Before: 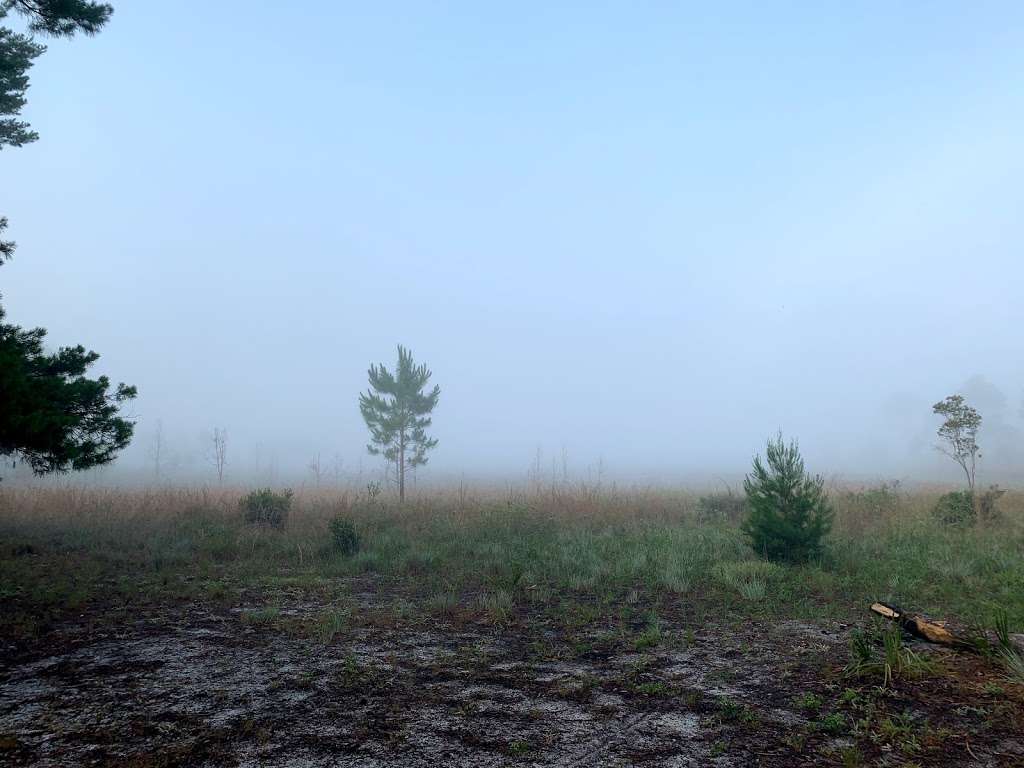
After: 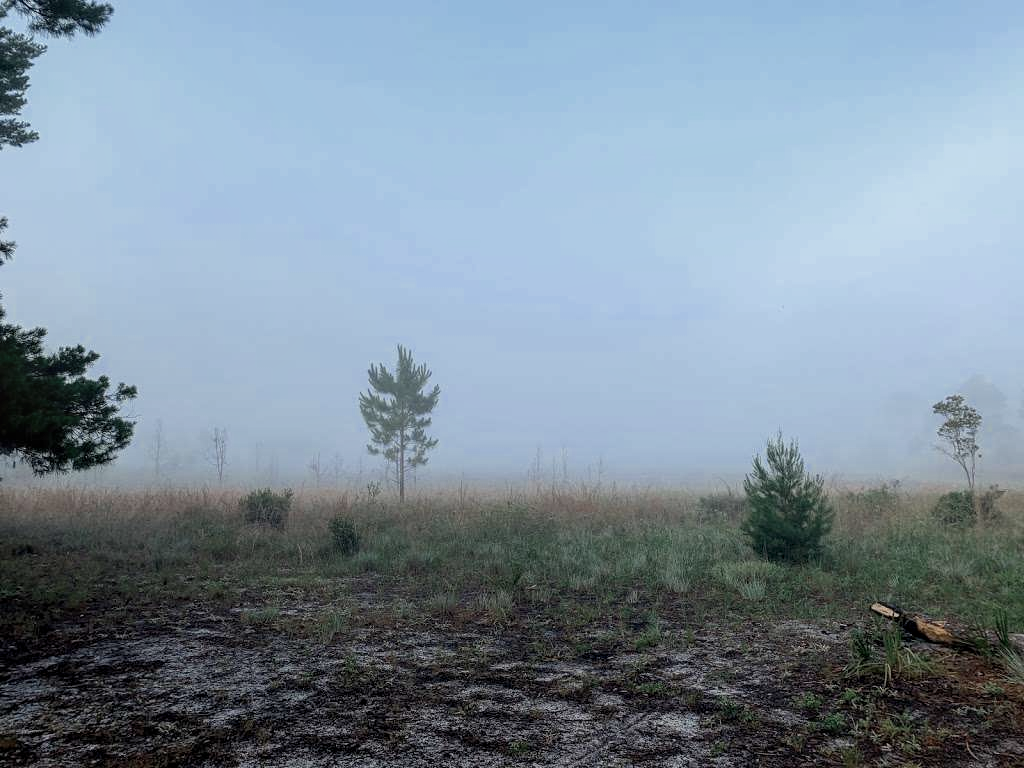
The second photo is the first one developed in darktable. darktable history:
exposure: black level correction 0.001, exposure 0.137 EV, compensate highlight preservation false
color zones: curves: ch0 [(0, 0.5) (0.125, 0.4) (0.25, 0.5) (0.375, 0.4) (0.5, 0.4) (0.625, 0.35) (0.75, 0.35) (0.875, 0.5)]; ch1 [(0, 0.35) (0.125, 0.45) (0.25, 0.35) (0.375, 0.35) (0.5, 0.35) (0.625, 0.35) (0.75, 0.45) (0.875, 0.35)]; ch2 [(0, 0.6) (0.125, 0.5) (0.25, 0.5) (0.375, 0.6) (0.5, 0.6) (0.625, 0.5) (0.75, 0.5) (0.875, 0.5)]
local contrast: on, module defaults
